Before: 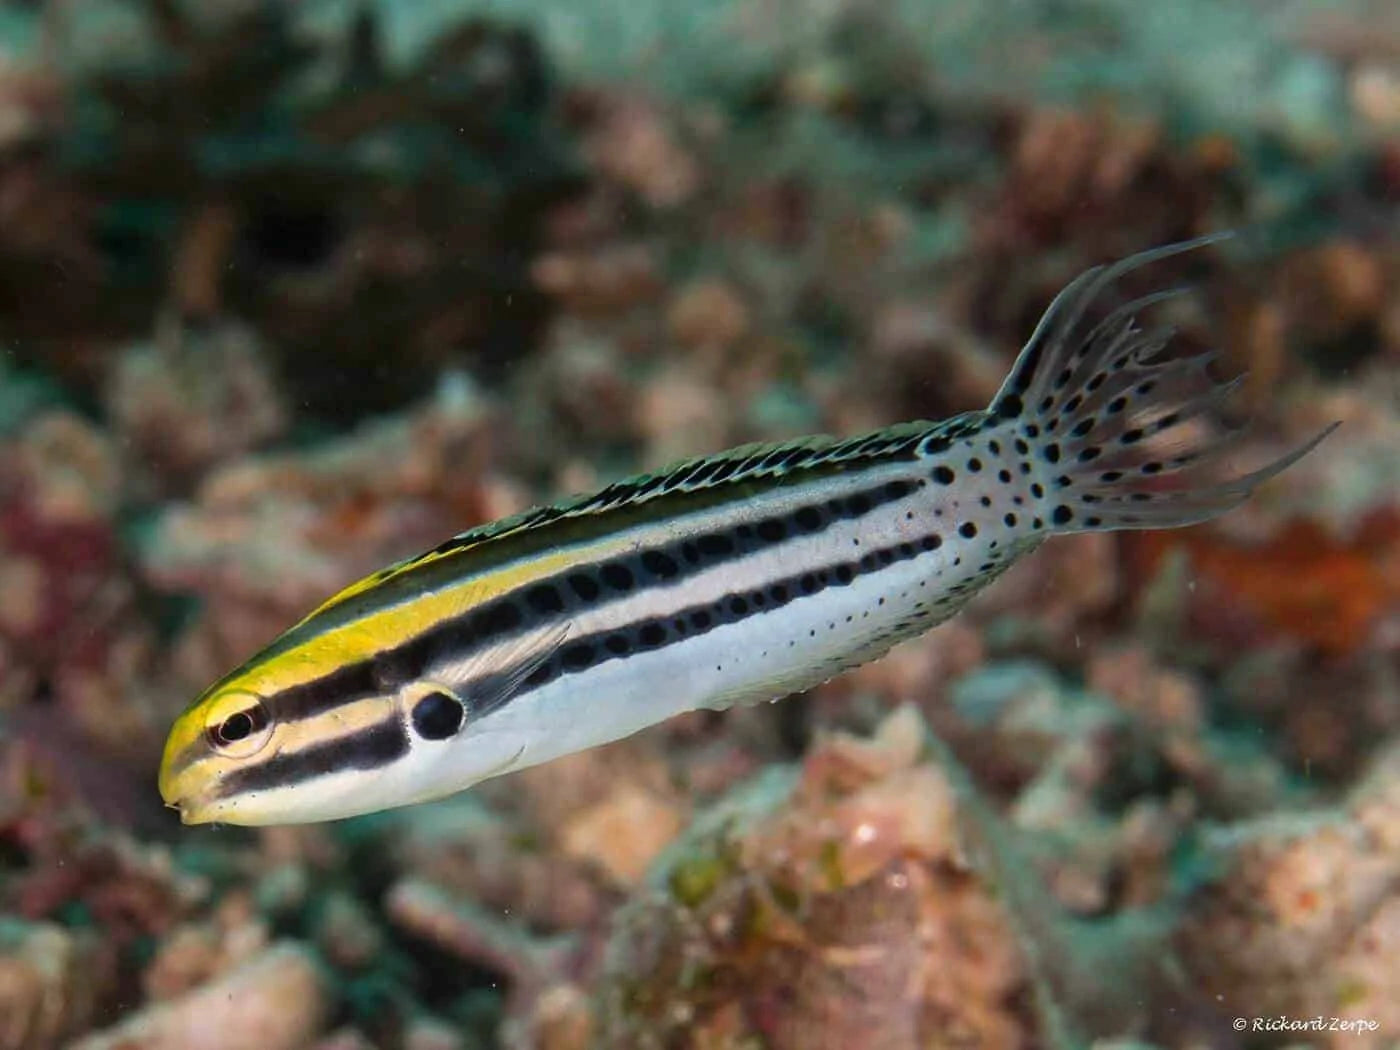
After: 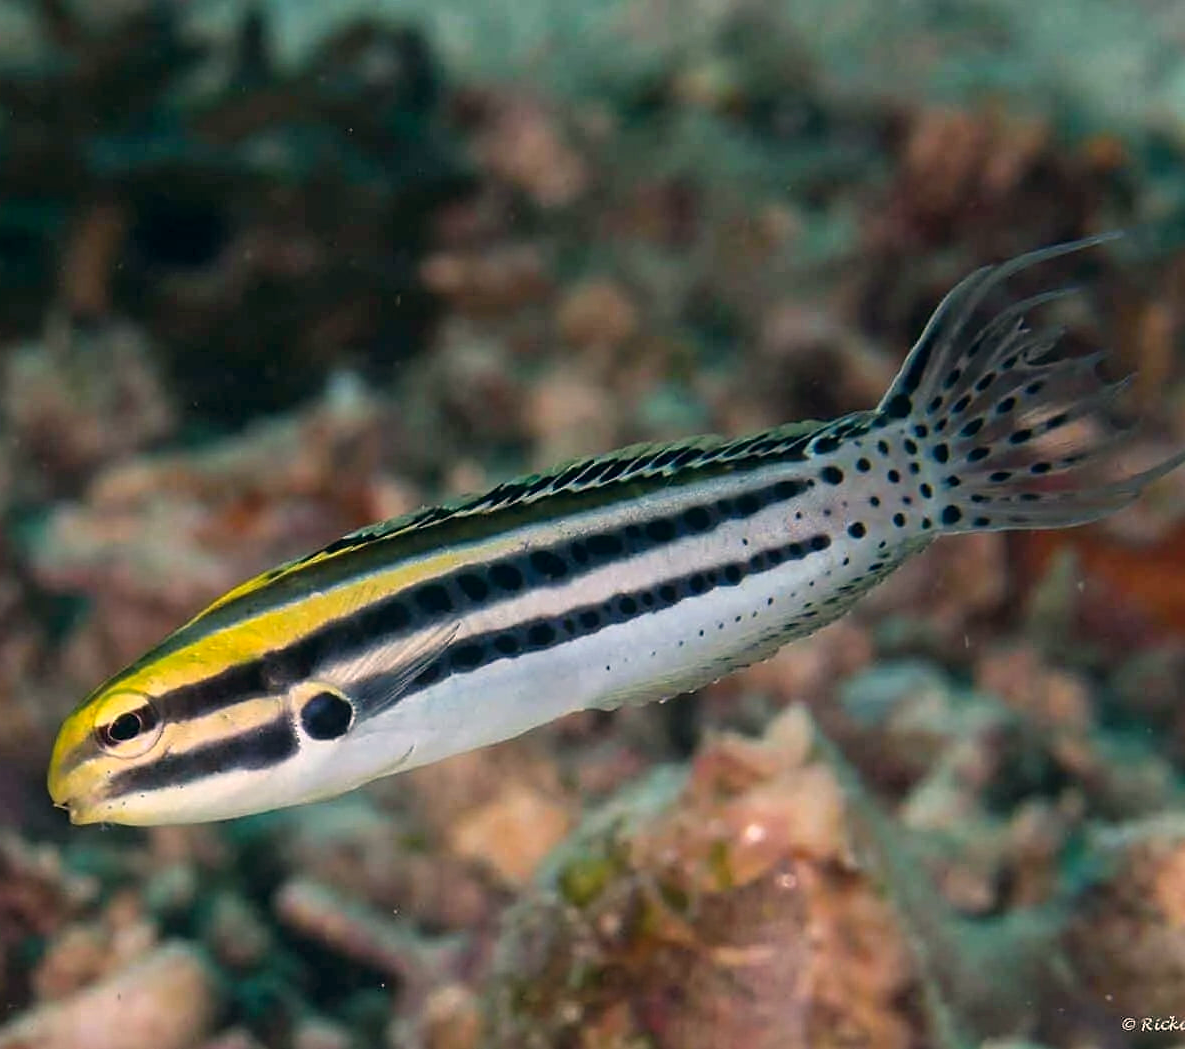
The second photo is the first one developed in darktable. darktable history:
color correction: highlights a* 5.42, highlights b* 5.31, shadows a* -4.34, shadows b* -5.02
crop: left 7.95%, right 7.367%
tone equalizer: on, module defaults
sharpen: amount 0.212
